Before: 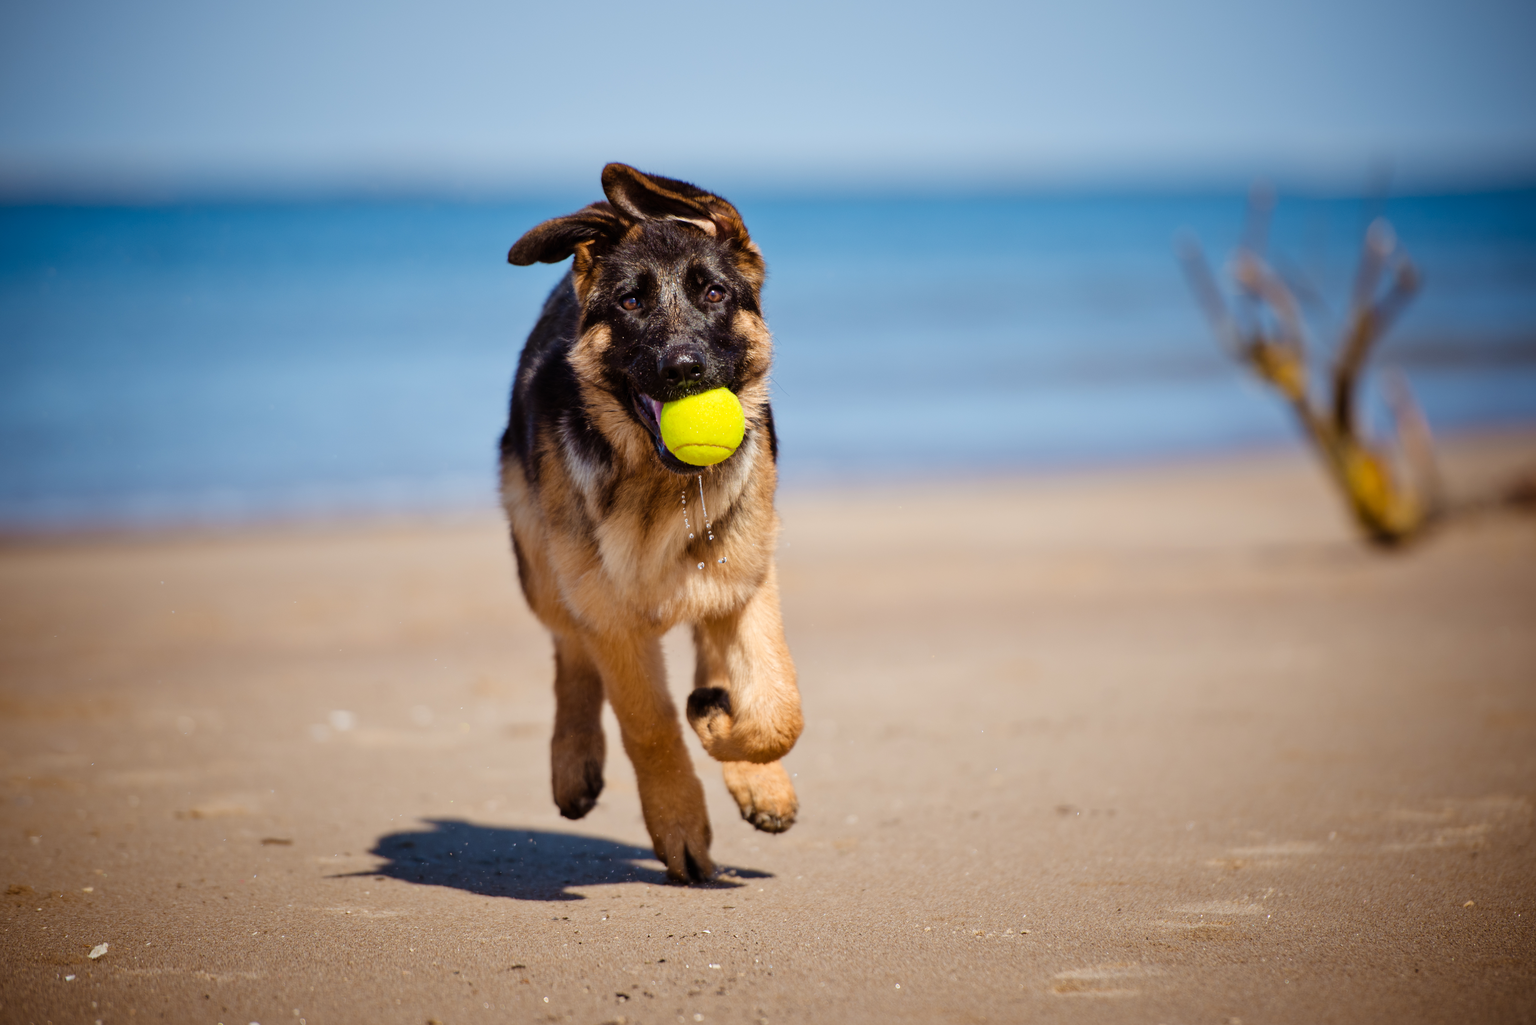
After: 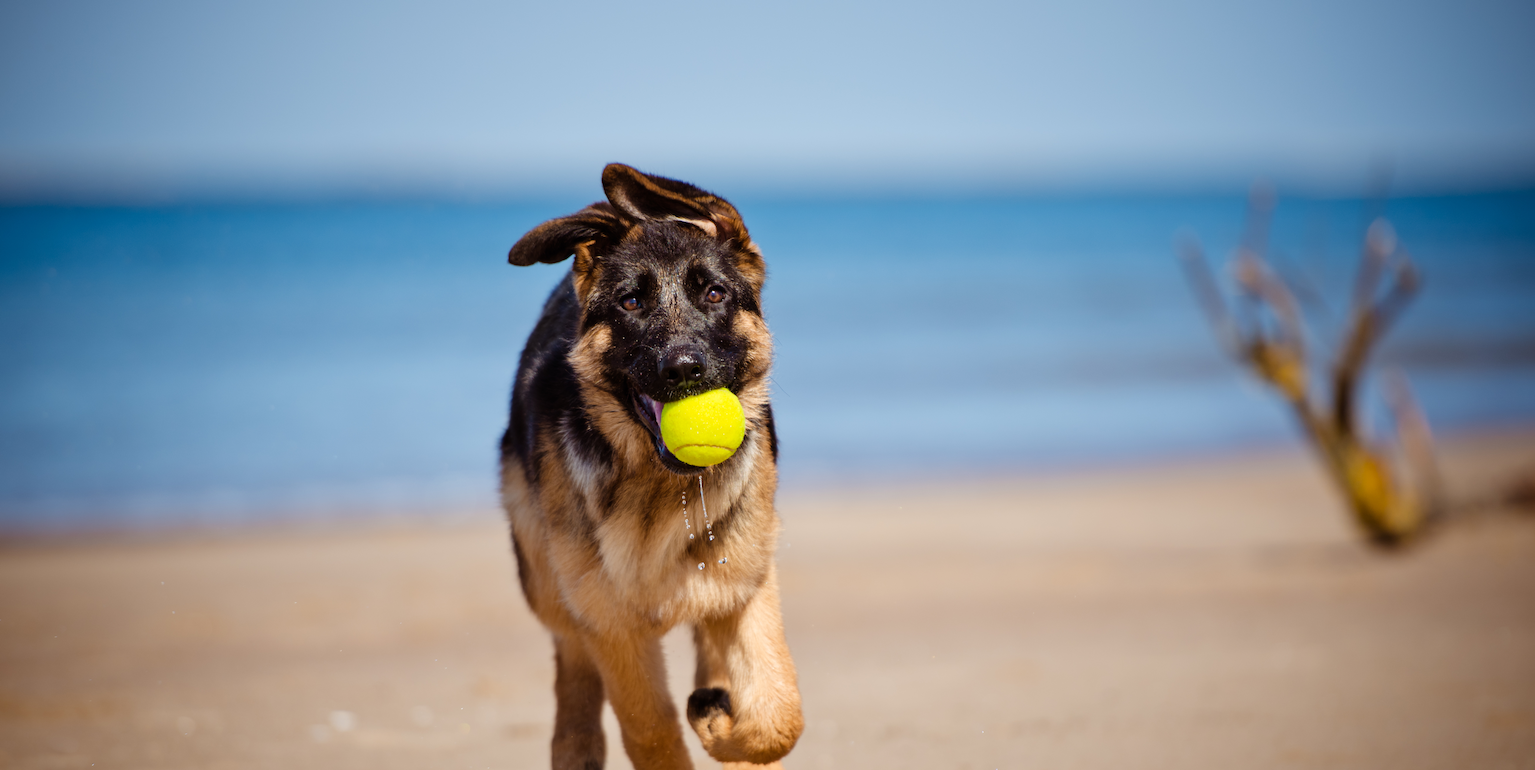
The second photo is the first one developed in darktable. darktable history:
crop: bottom 24.808%
